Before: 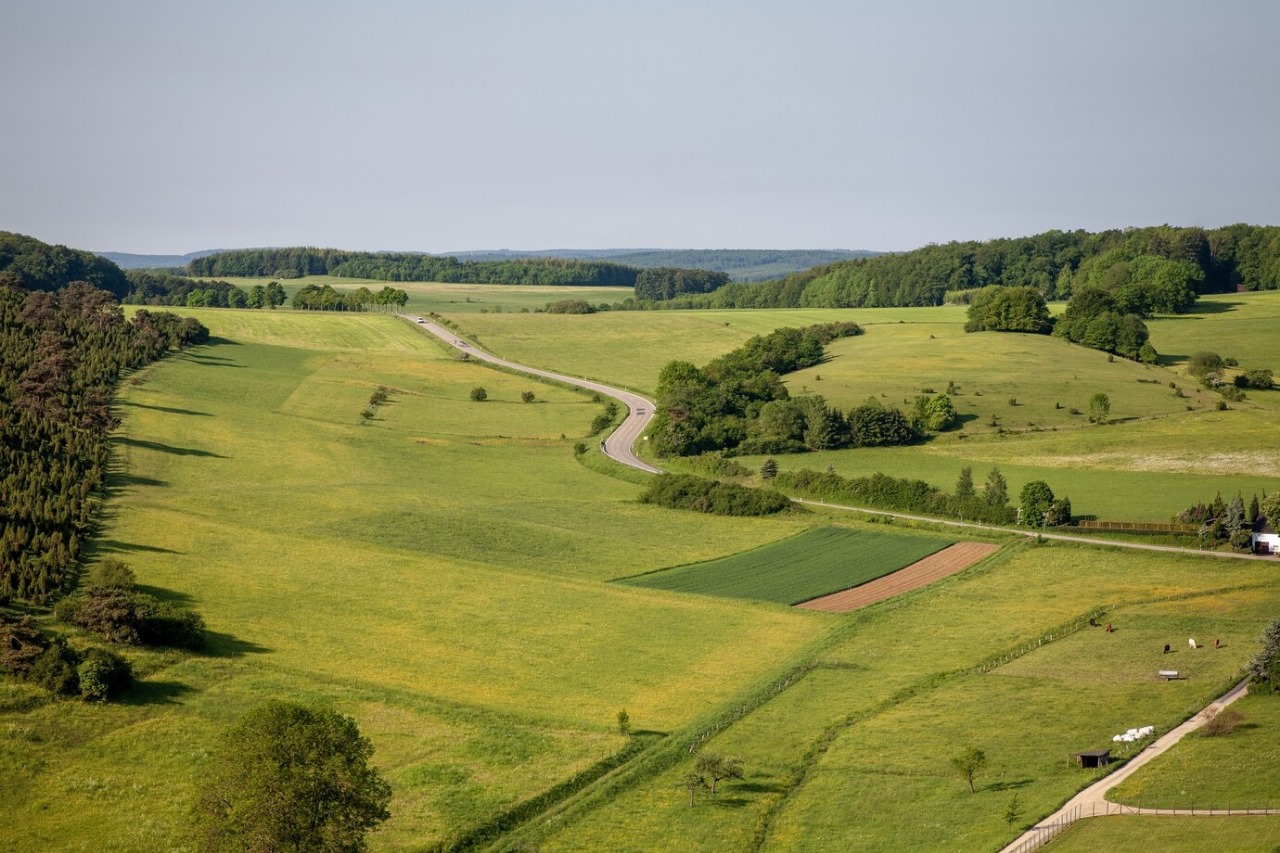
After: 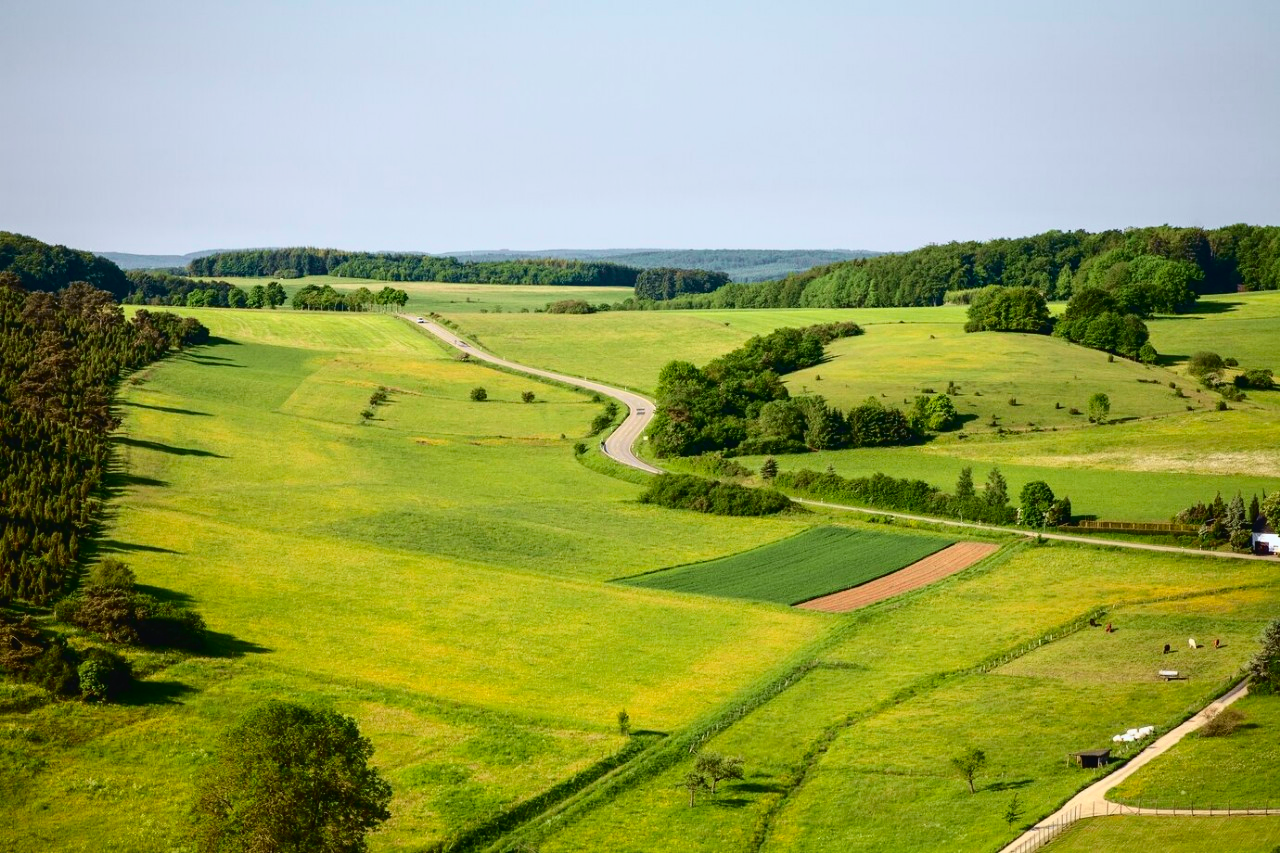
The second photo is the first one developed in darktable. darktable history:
color calibration: x 0.355, y 0.367, temperature 4700.38 K
tone curve: curves: ch0 [(0, 0.023) (0.132, 0.075) (0.251, 0.186) (0.441, 0.476) (0.662, 0.757) (0.849, 0.927) (1, 0.99)]; ch1 [(0, 0) (0.447, 0.411) (0.483, 0.469) (0.498, 0.496) (0.518, 0.514) (0.561, 0.59) (0.606, 0.659) (0.657, 0.725) (0.869, 0.916) (1, 1)]; ch2 [(0, 0) (0.307, 0.315) (0.425, 0.438) (0.483, 0.477) (0.503, 0.503) (0.526, 0.553) (0.552, 0.601) (0.615, 0.669) (0.703, 0.797) (0.985, 0.966)], color space Lab, independent channels
color zones: curves: ch0 [(0, 0.5) (0.143, 0.5) (0.286, 0.5) (0.429, 0.5) (0.571, 0.5) (0.714, 0.476) (0.857, 0.5) (1, 0.5)]; ch2 [(0, 0.5) (0.143, 0.5) (0.286, 0.5) (0.429, 0.5) (0.571, 0.5) (0.714, 0.487) (0.857, 0.5) (1, 0.5)]
